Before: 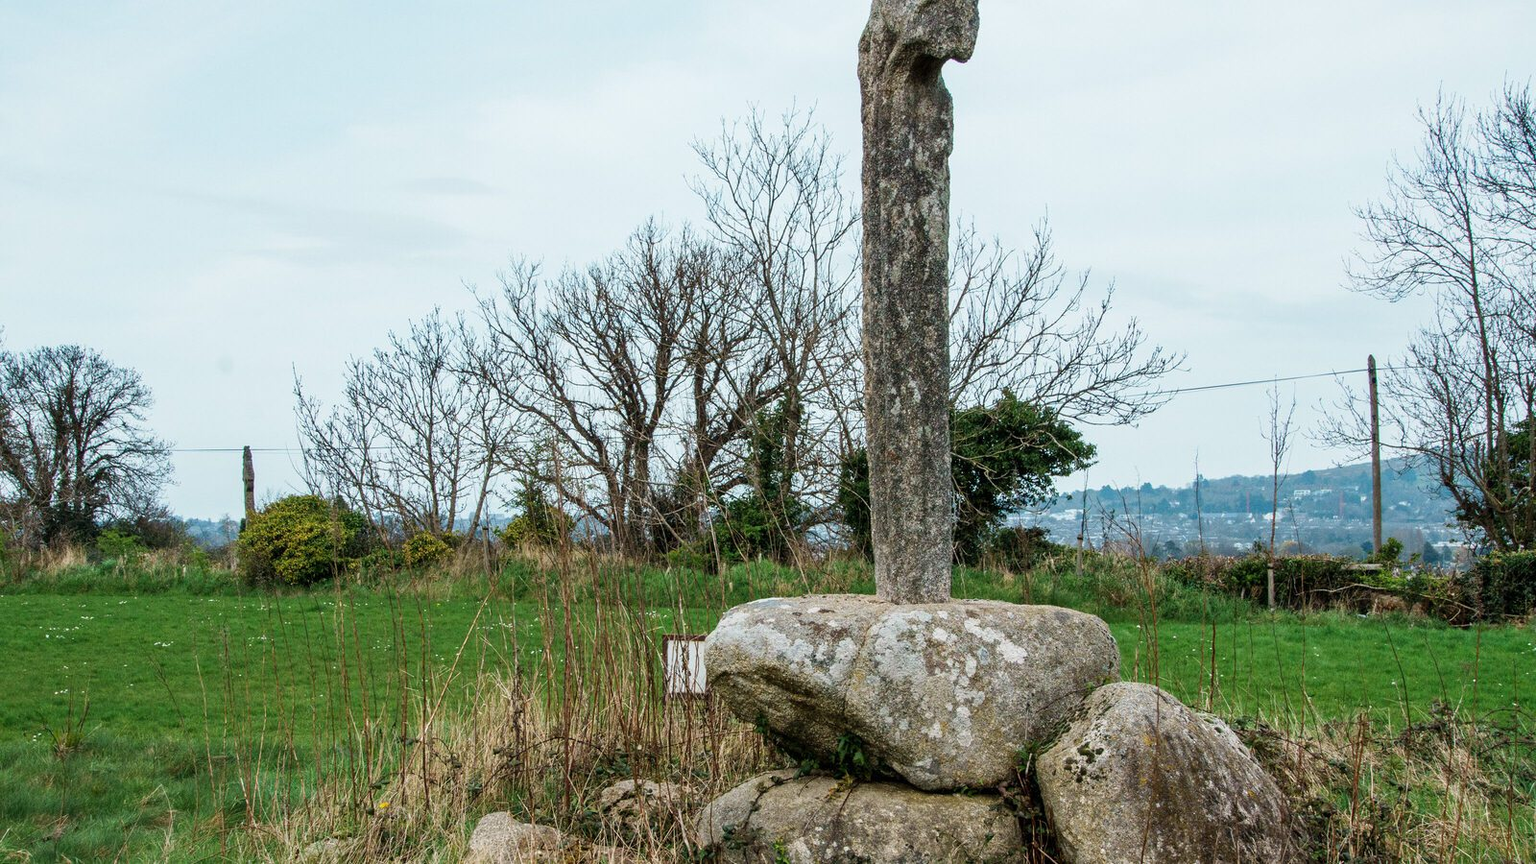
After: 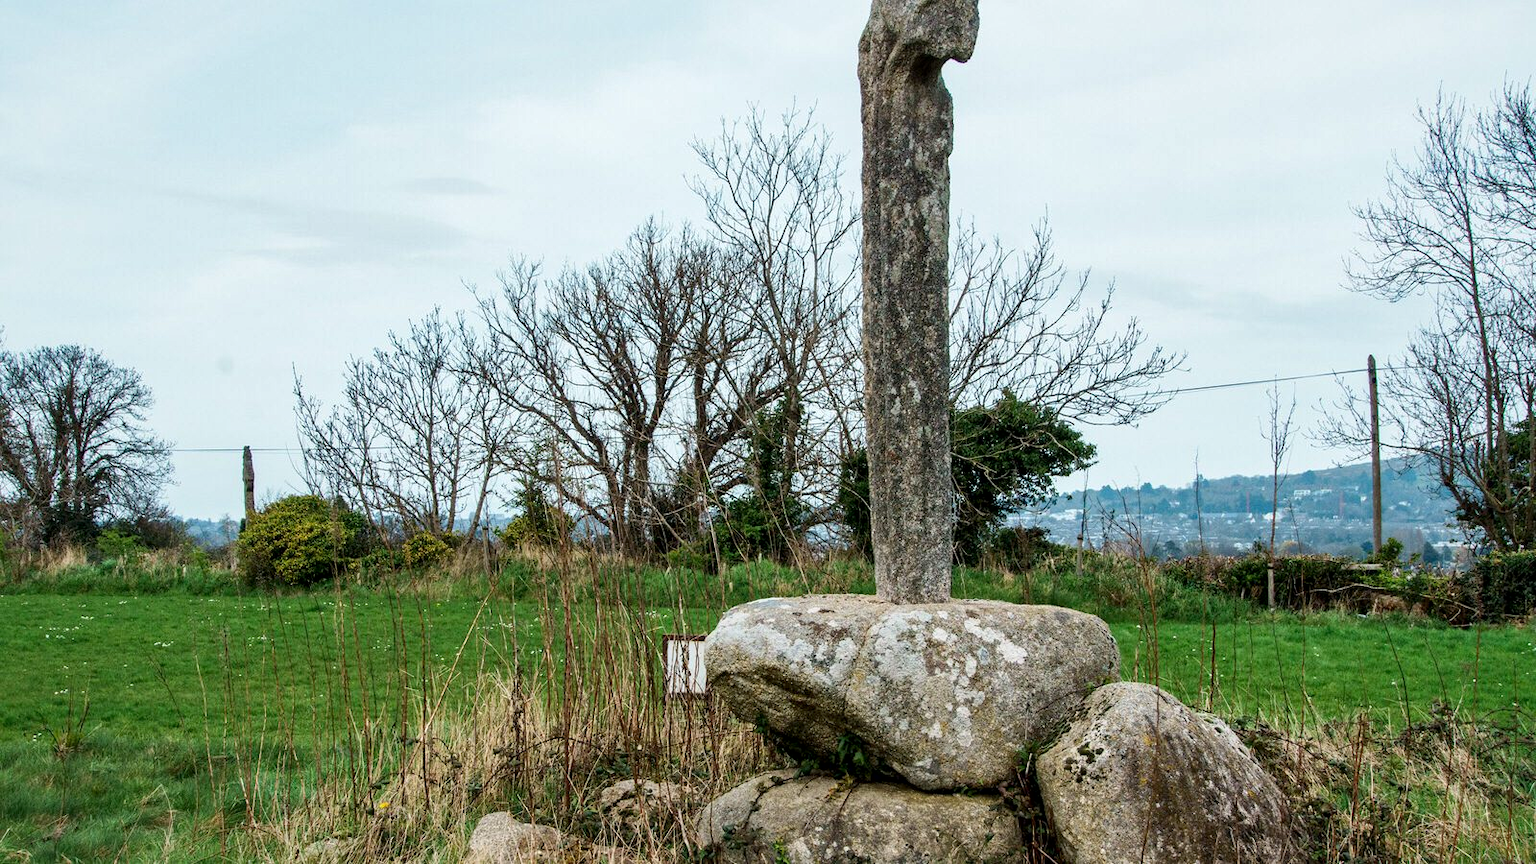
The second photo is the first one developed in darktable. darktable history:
color correction: highlights b* 0.015, saturation 1.06
local contrast: mode bilateral grid, contrast 20, coarseness 100, detail 150%, midtone range 0.2
